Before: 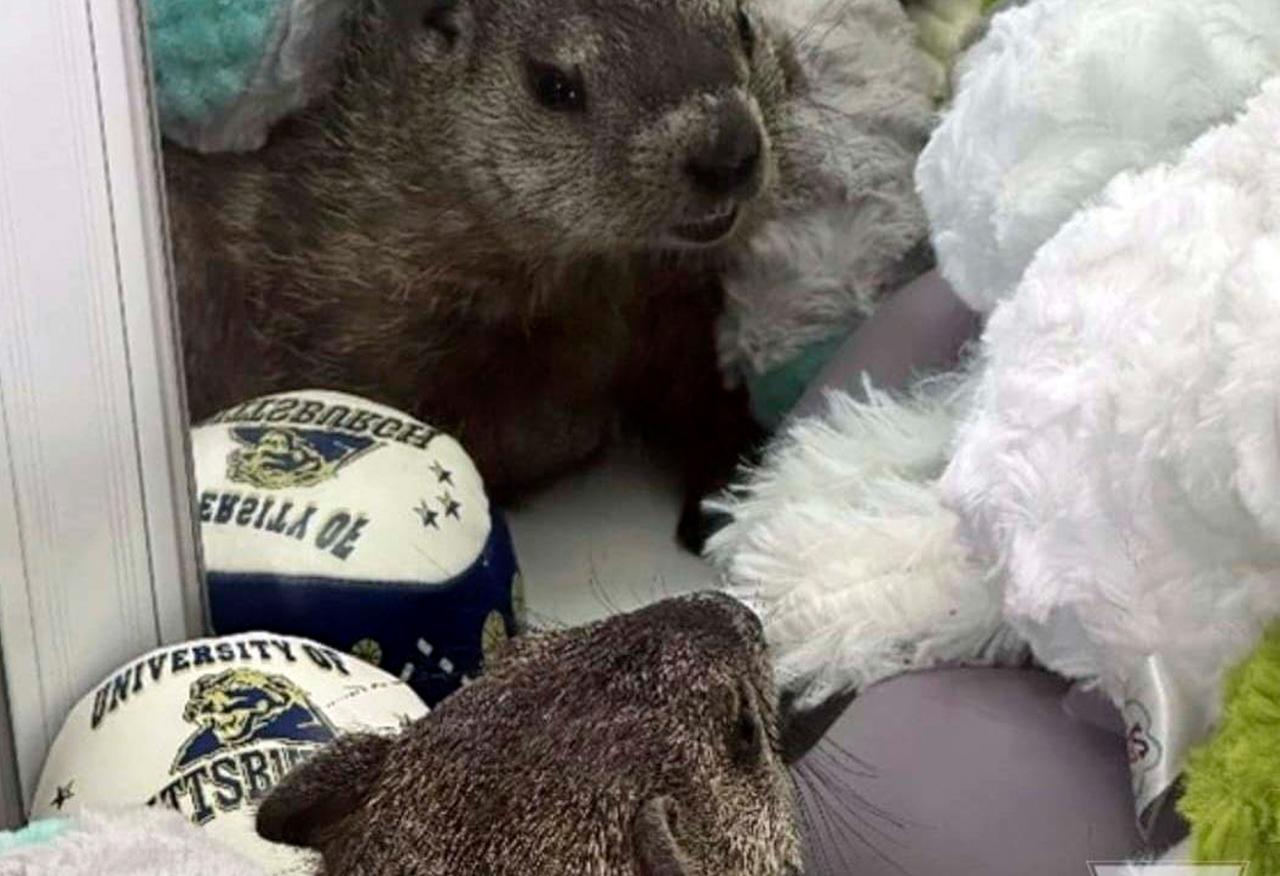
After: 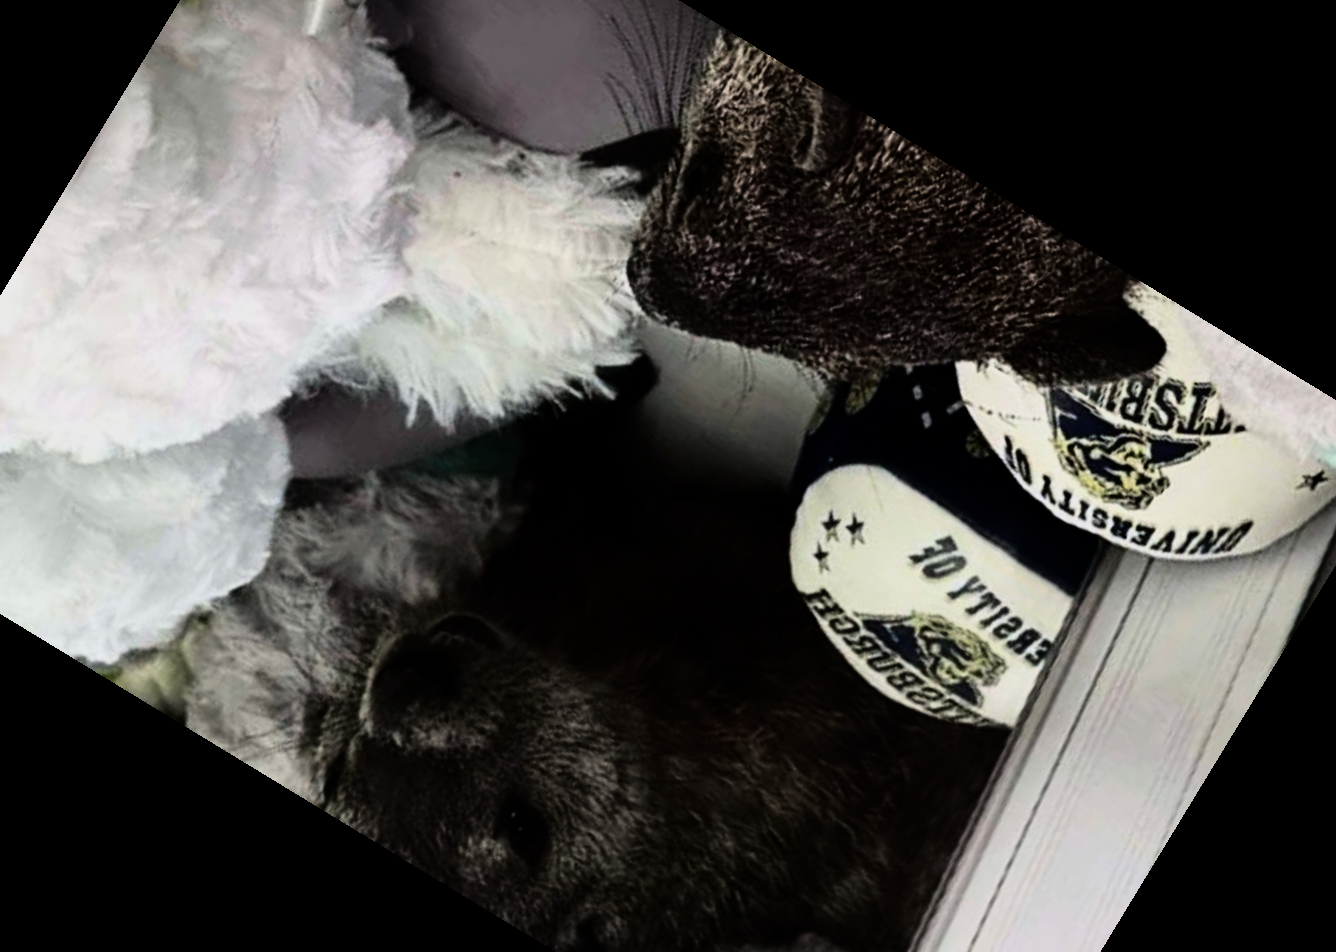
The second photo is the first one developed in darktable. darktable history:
rgb curve: curves: ch0 [(0, 0) (0.21, 0.15) (0.24, 0.21) (0.5, 0.75) (0.75, 0.96) (0.89, 0.99) (1, 1)]; ch1 [(0, 0.02) (0.21, 0.13) (0.25, 0.2) (0.5, 0.67) (0.75, 0.9) (0.89, 0.97) (1, 1)]; ch2 [(0, 0.02) (0.21, 0.13) (0.25, 0.2) (0.5, 0.67) (0.75, 0.9) (0.89, 0.97) (1, 1)], compensate middle gray true
exposure: exposure -1.468 EV, compensate highlight preservation false
crop and rotate: angle 148.68°, left 9.111%, top 15.603%, right 4.588%, bottom 17.041%
